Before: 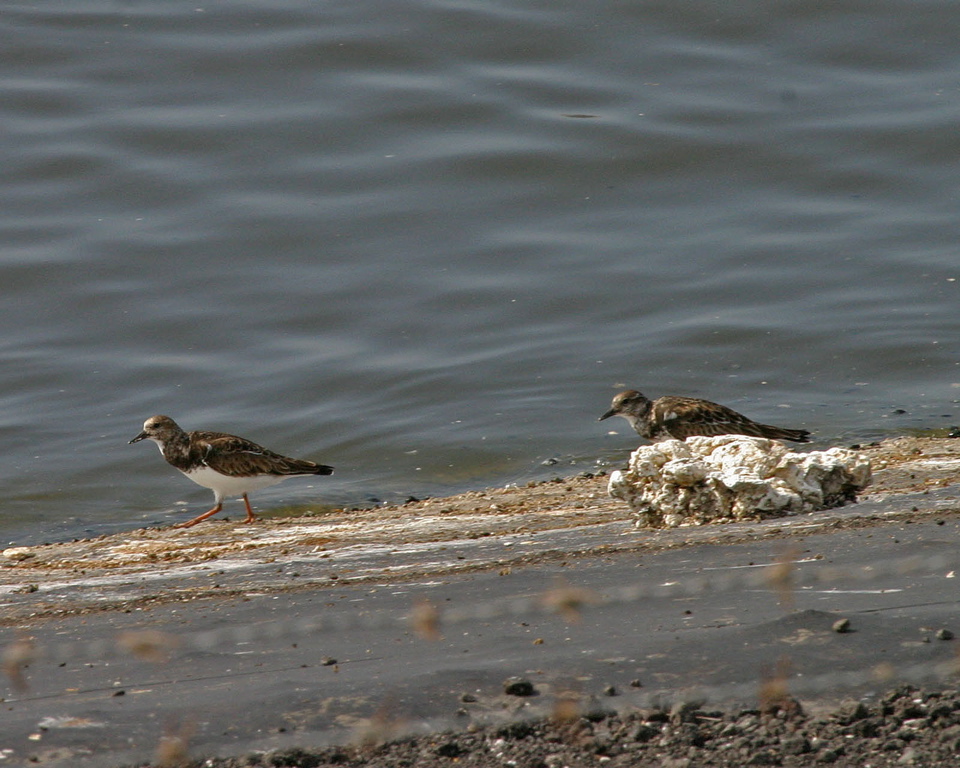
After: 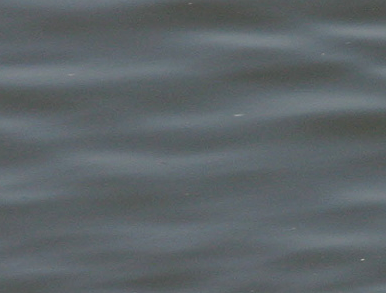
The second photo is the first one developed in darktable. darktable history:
crop: left 15.734%, top 5.437%, right 43.999%, bottom 56.358%
